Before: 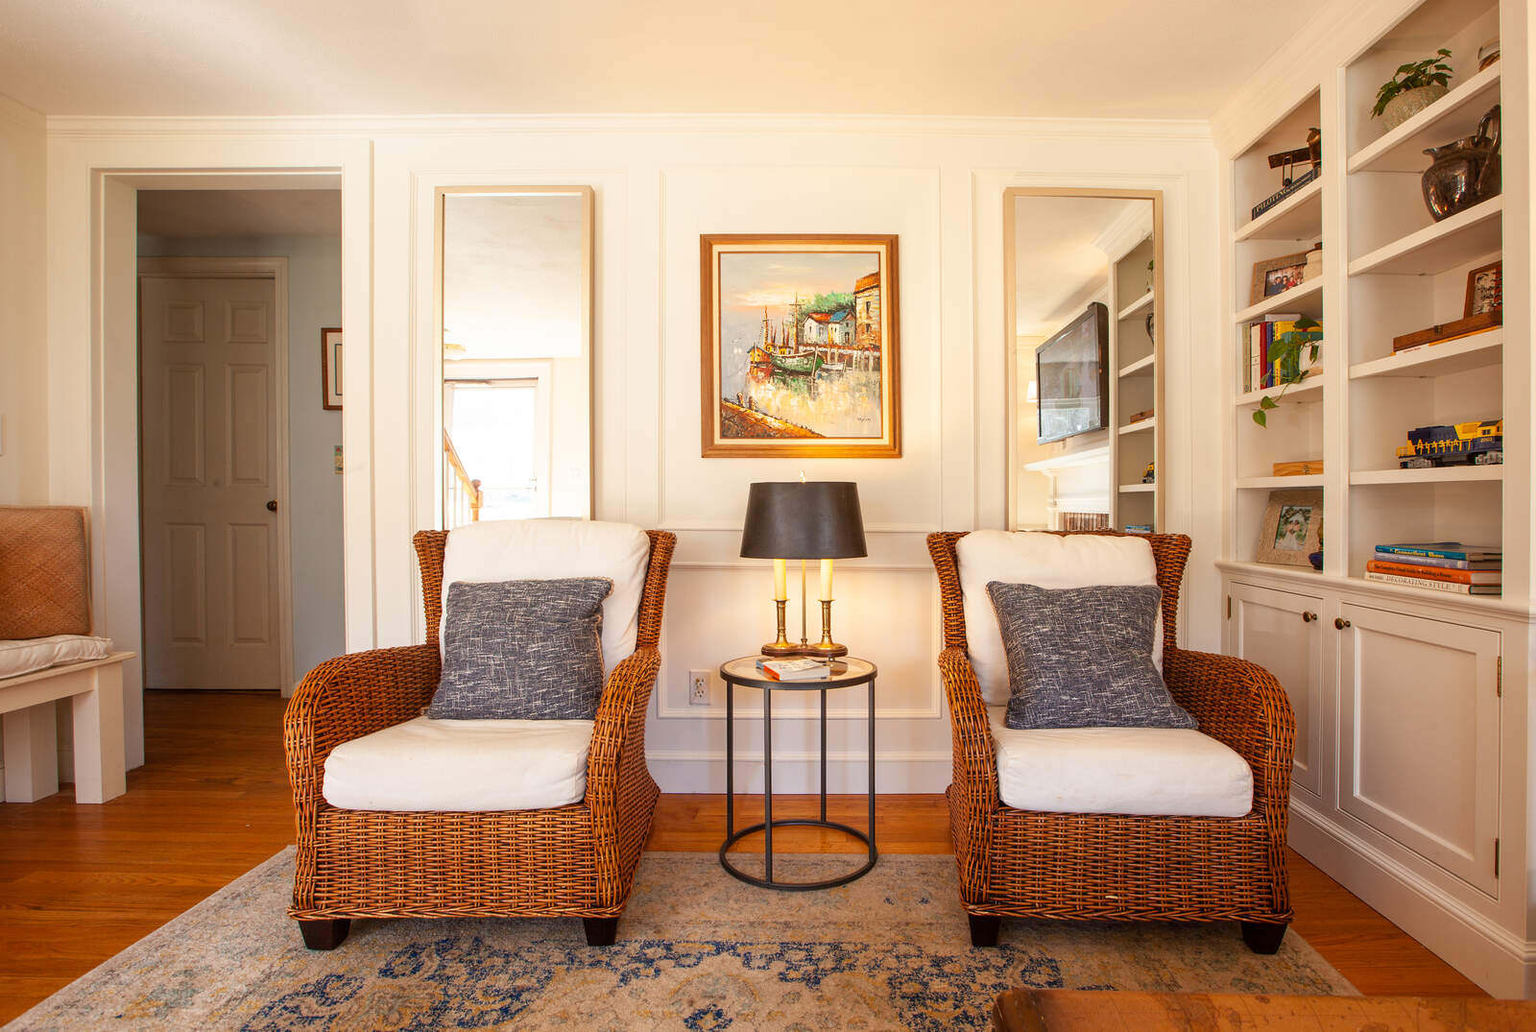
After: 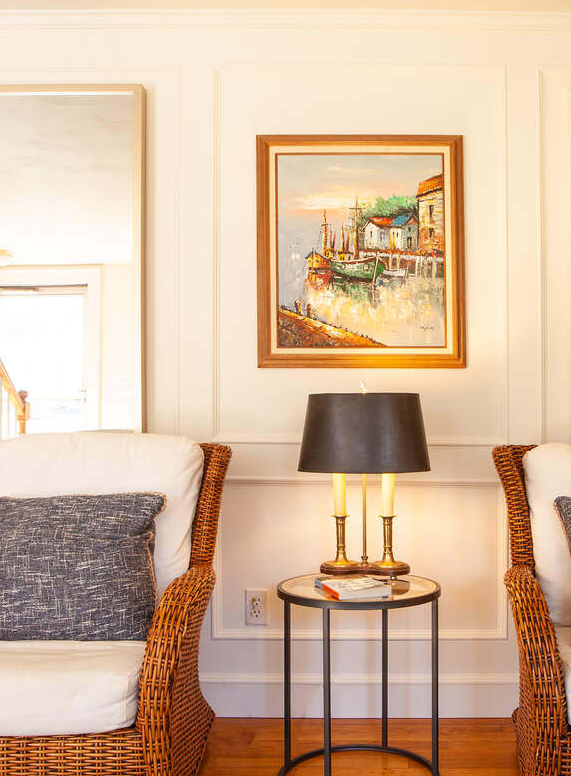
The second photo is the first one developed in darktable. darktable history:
crop and rotate: left 29.61%, top 10.164%, right 34.664%, bottom 17.564%
